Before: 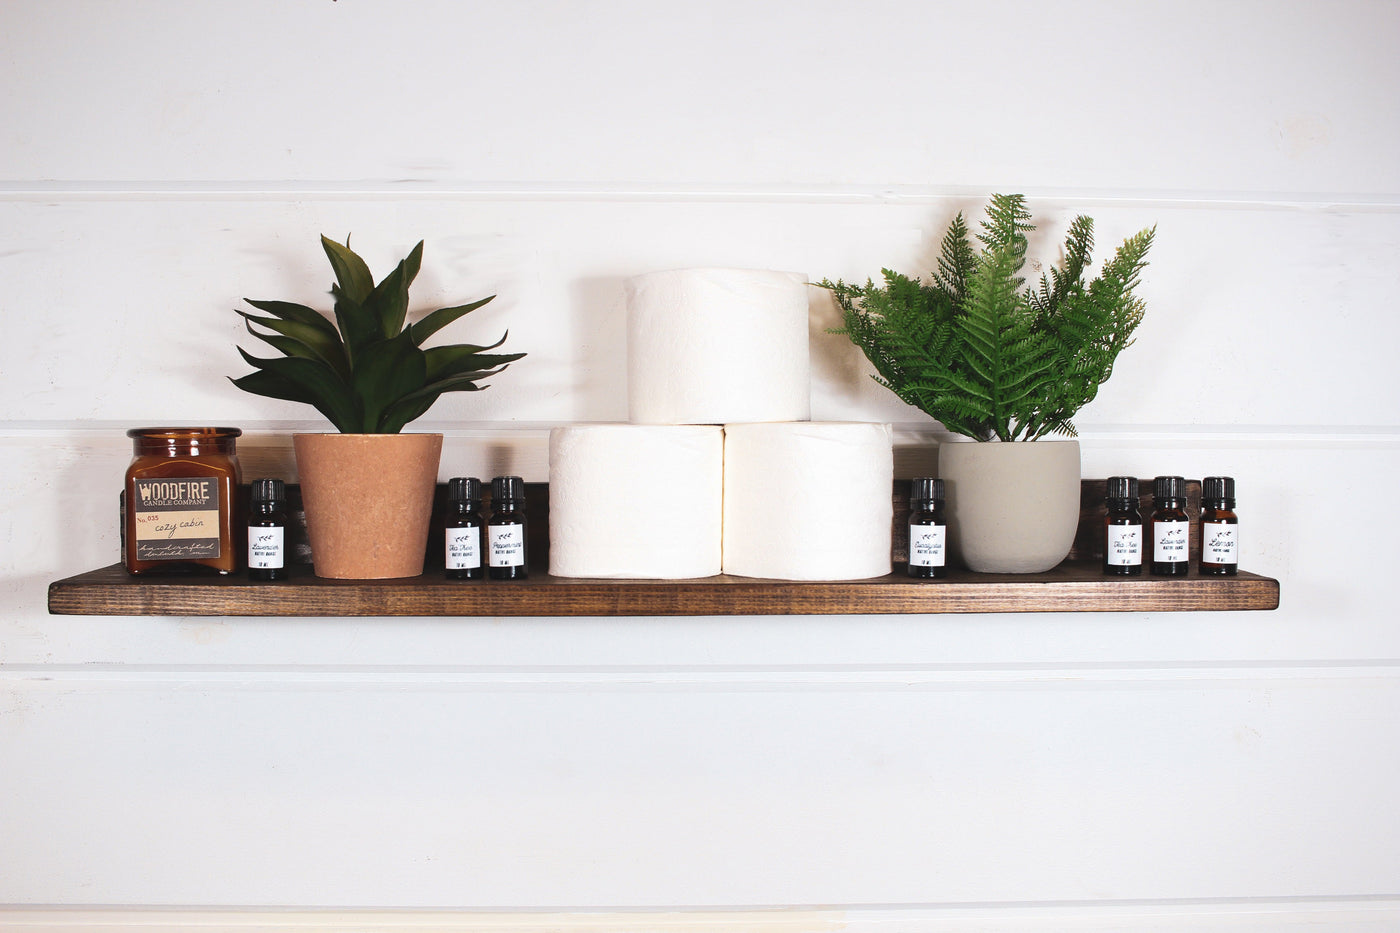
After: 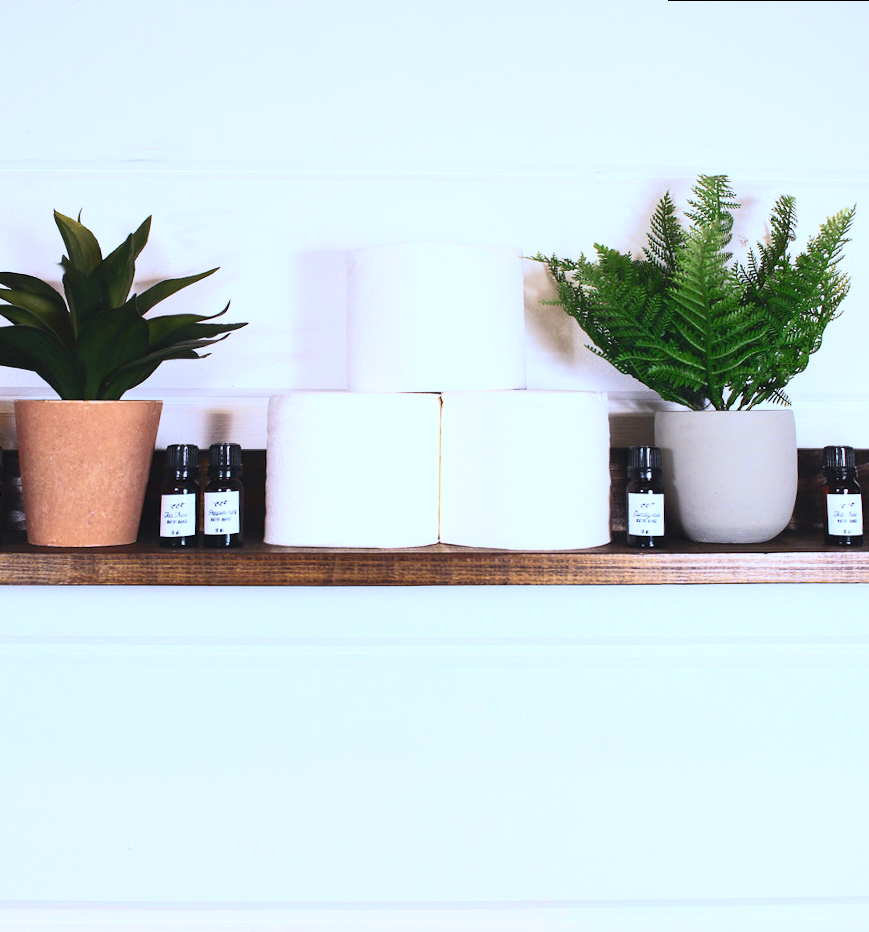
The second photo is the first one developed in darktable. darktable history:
crop and rotate: left 17.732%, right 15.423%
rotate and perspective: rotation 0.215°, lens shift (vertical) -0.139, crop left 0.069, crop right 0.939, crop top 0.002, crop bottom 0.996
white balance: red 0.948, green 1.02, blue 1.176
contrast brightness saturation: contrast 0.23, brightness 0.1, saturation 0.29
